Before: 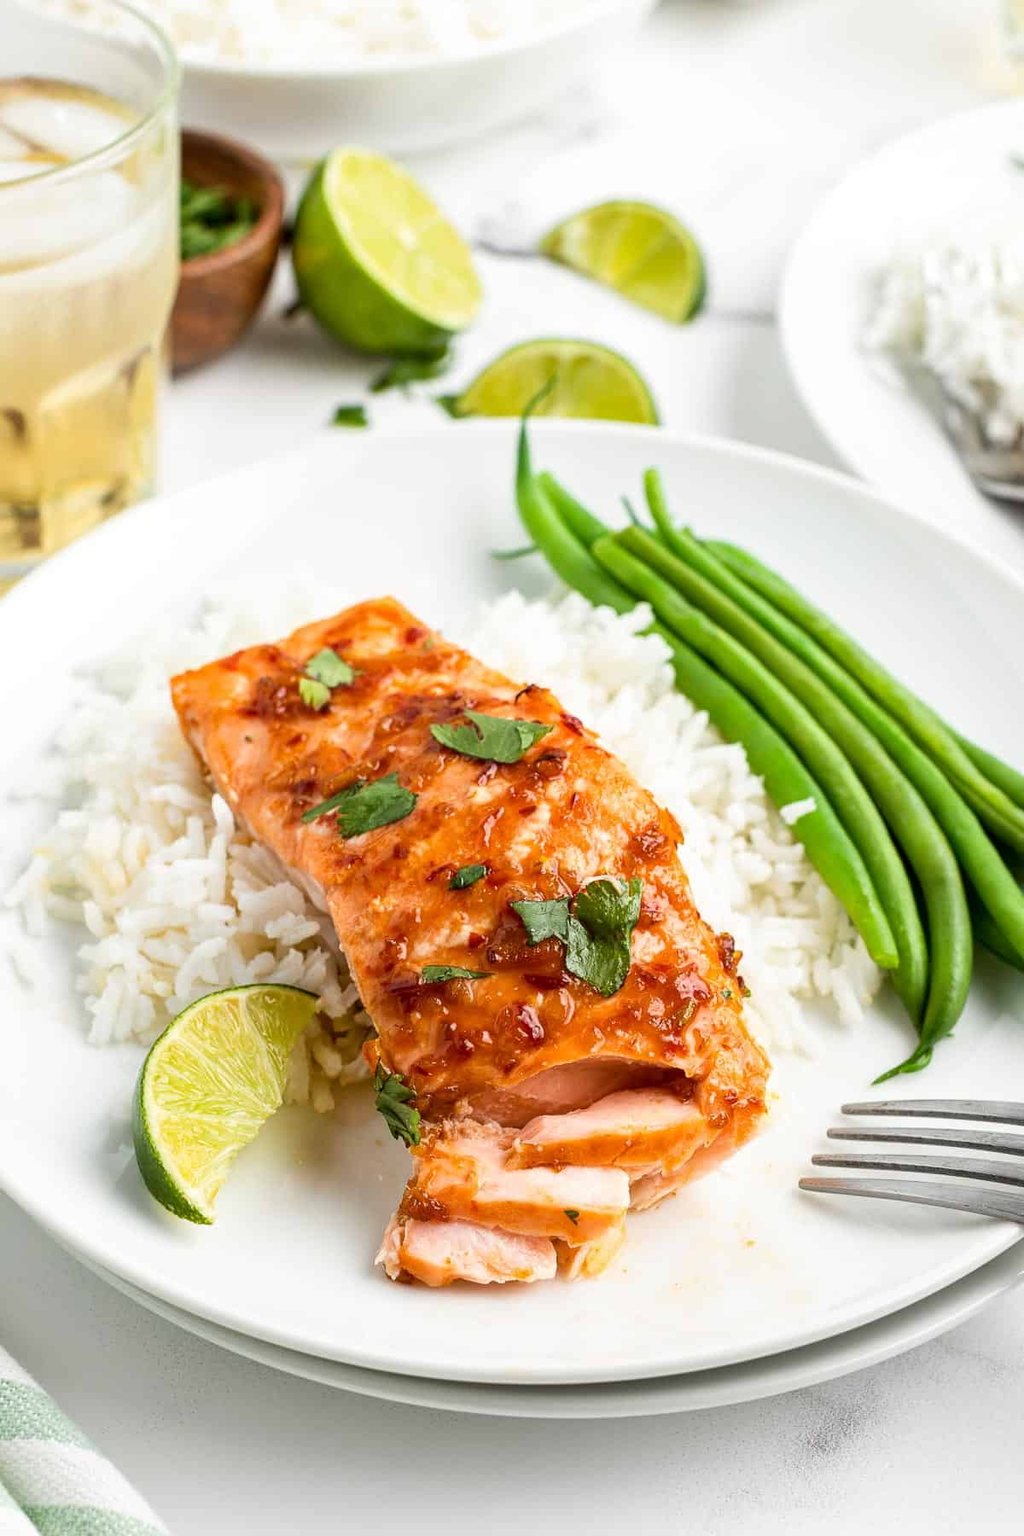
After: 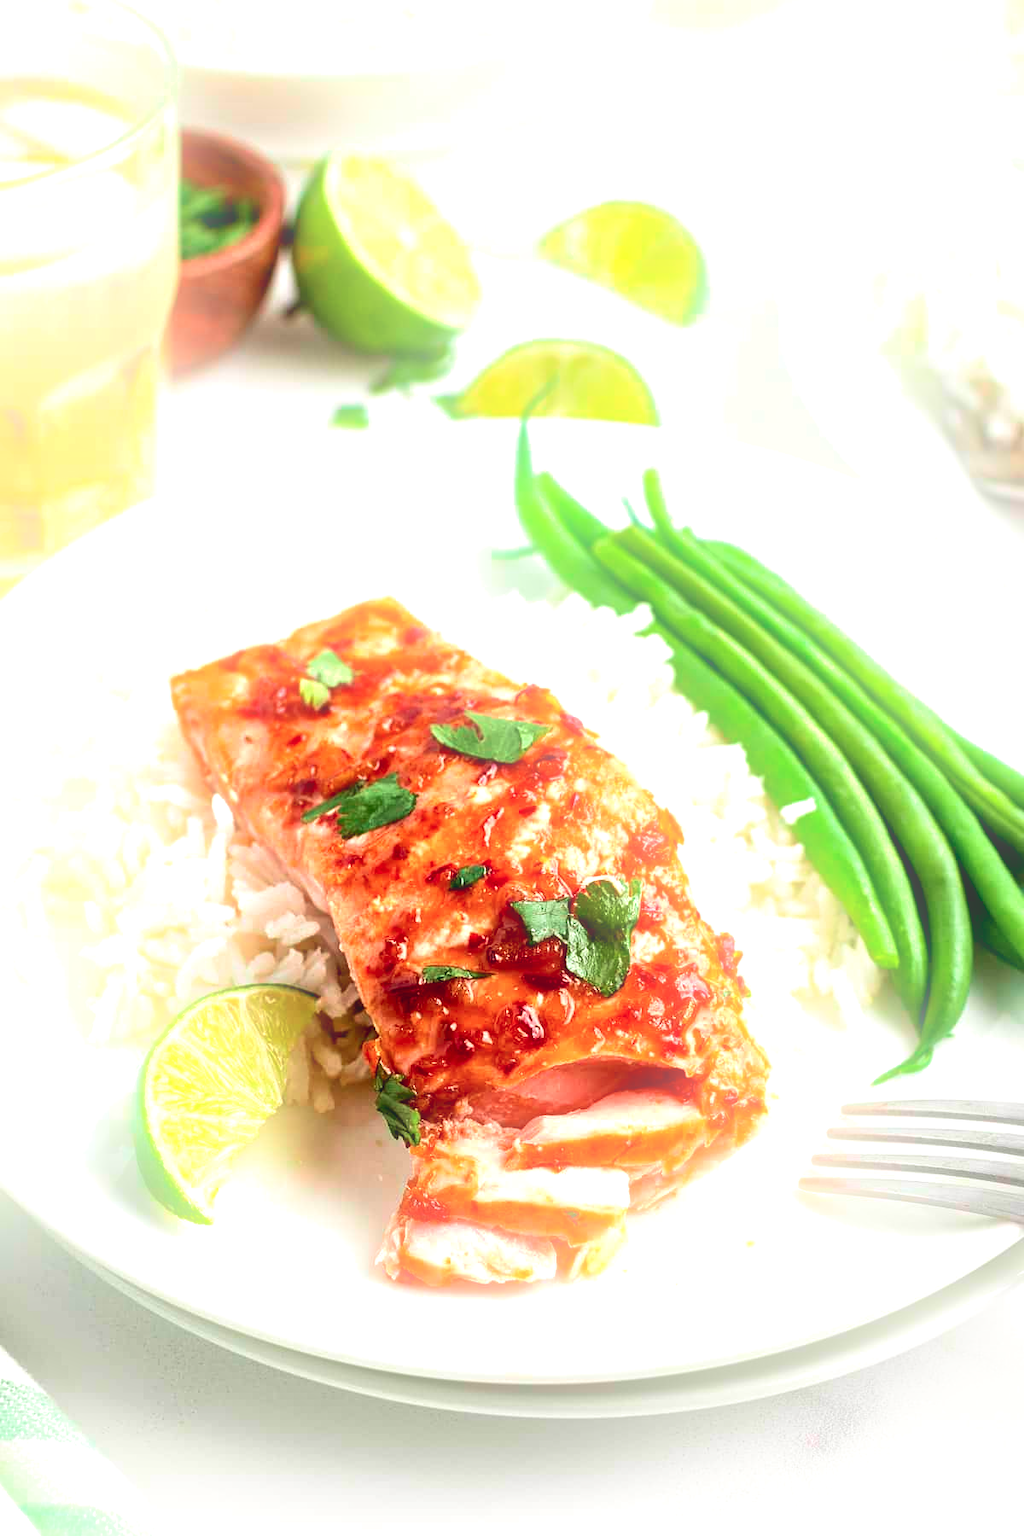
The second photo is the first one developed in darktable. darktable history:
tone curve: curves: ch0 [(0, 0) (0.059, 0.027) (0.162, 0.125) (0.304, 0.279) (0.547, 0.532) (0.828, 0.815) (1, 0.983)]; ch1 [(0, 0) (0.23, 0.166) (0.34, 0.298) (0.371, 0.334) (0.435, 0.408) (0.477, 0.469) (0.499, 0.498) (0.529, 0.544) (0.559, 0.587) (0.743, 0.798) (1, 1)]; ch2 [(0, 0) (0.431, 0.414) (0.498, 0.503) (0.524, 0.531) (0.568, 0.567) (0.6, 0.597) (0.643, 0.631) (0.74, 0.721) (1, 1)], color space Lab, independent channels, preserve colors none
local contrast: mode bilateral grid, contrast 100, coarseness 100, detail 165%, midtone range 0.2
exposure: black level correction 0.001, exposure 0.5 EV, compensate exposure bias true, compensate highlight preservation false
bloom: size 16%, threshold 98%, strength 20%
velvia: on, module defaults
